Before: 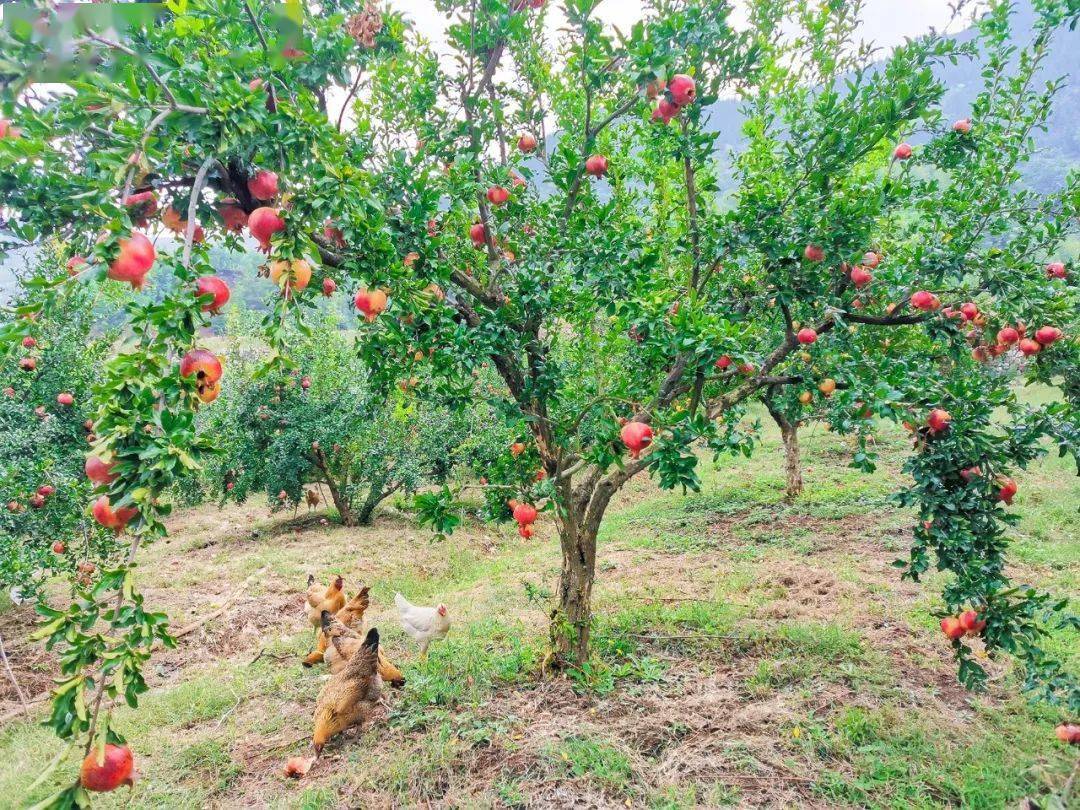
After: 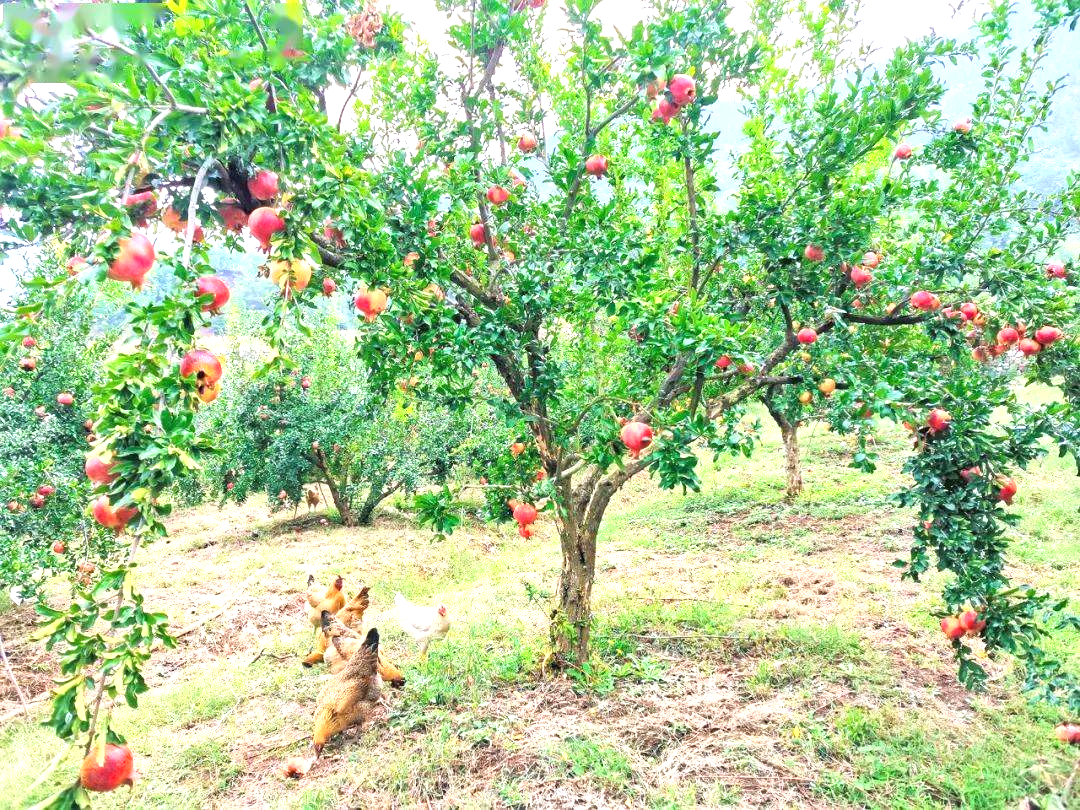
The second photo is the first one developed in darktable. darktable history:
exposure: black level correction 0, exposure 0.949 EV, compensate highlight preservation false
